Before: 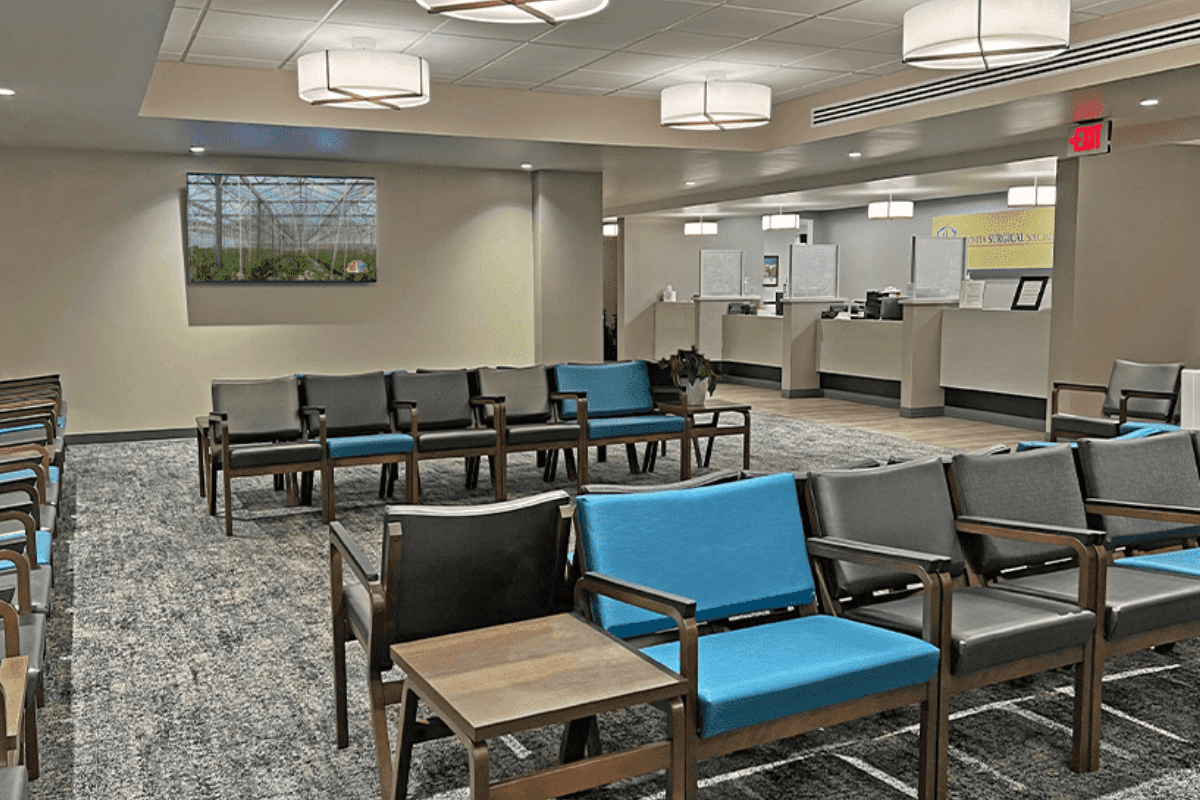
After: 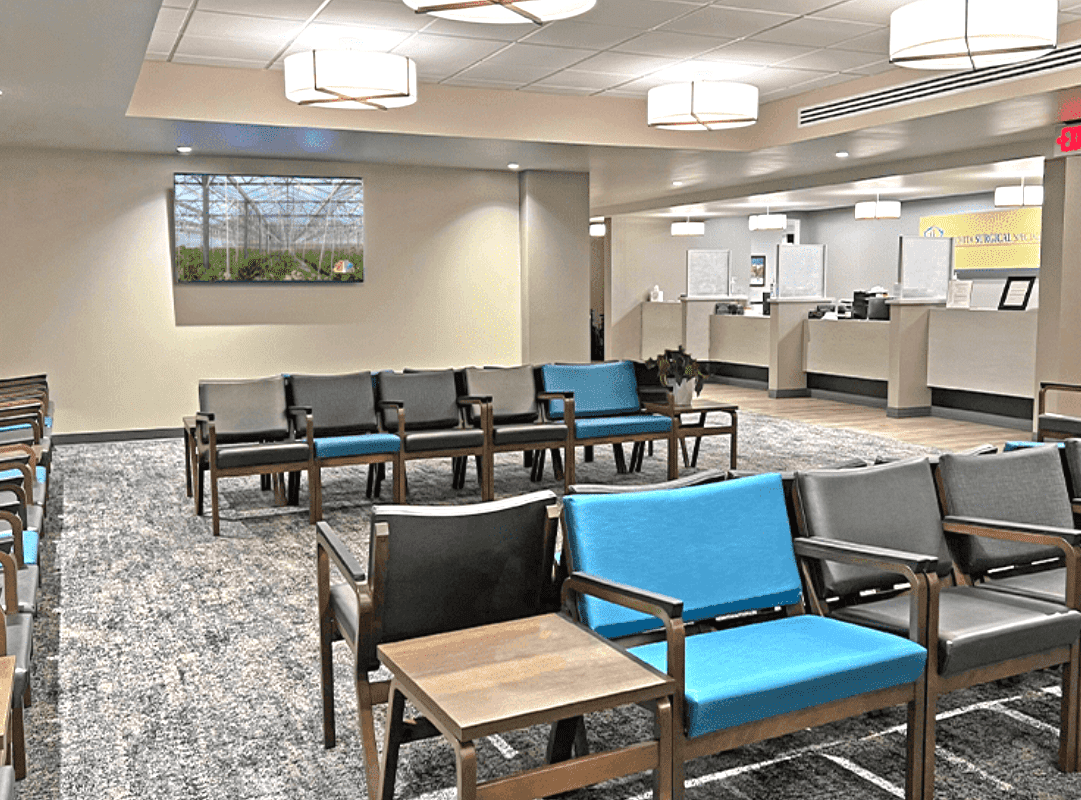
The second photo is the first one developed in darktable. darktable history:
white balance: red 1.009, blue 1.027
crop and rotate: left 1.088%, right 8.807%
exposure: exposure 0.74 EV, compensate highlight preservation false
